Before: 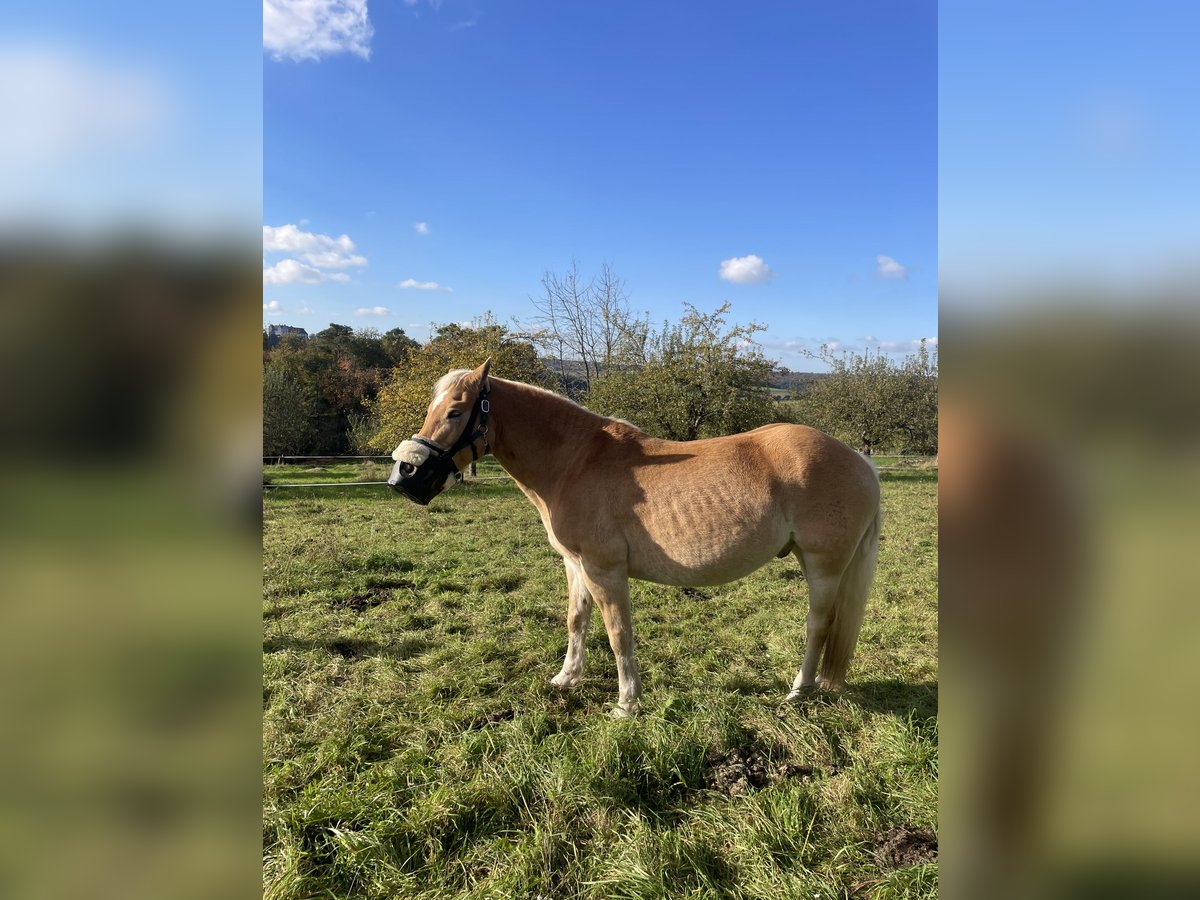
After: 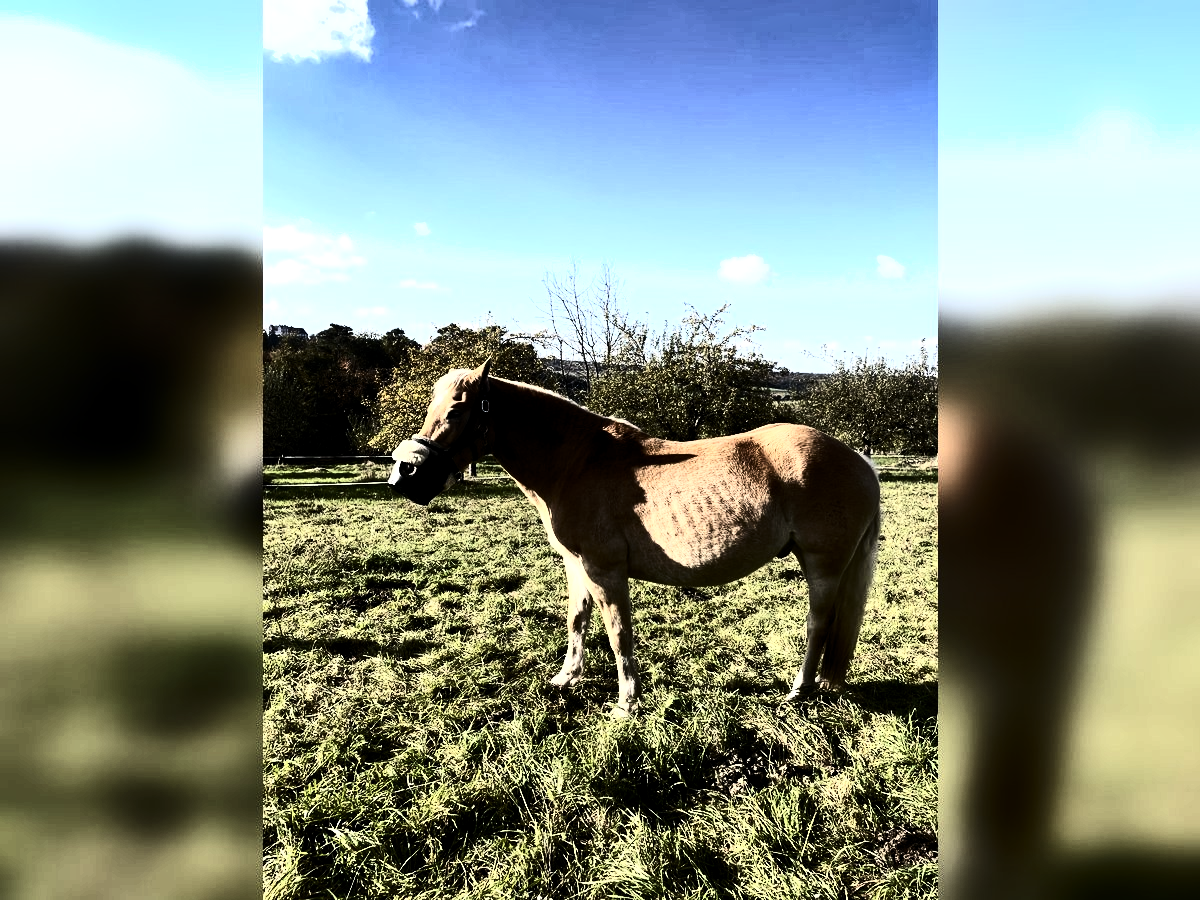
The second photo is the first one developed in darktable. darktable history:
shadows and highlights: low approximation 0.01, soften with gaussian
levels: black 0.037%, levels [0.029, 0.545, 0.971]
contrast brightness saturation: contrast 0.933, brightness 0.203
